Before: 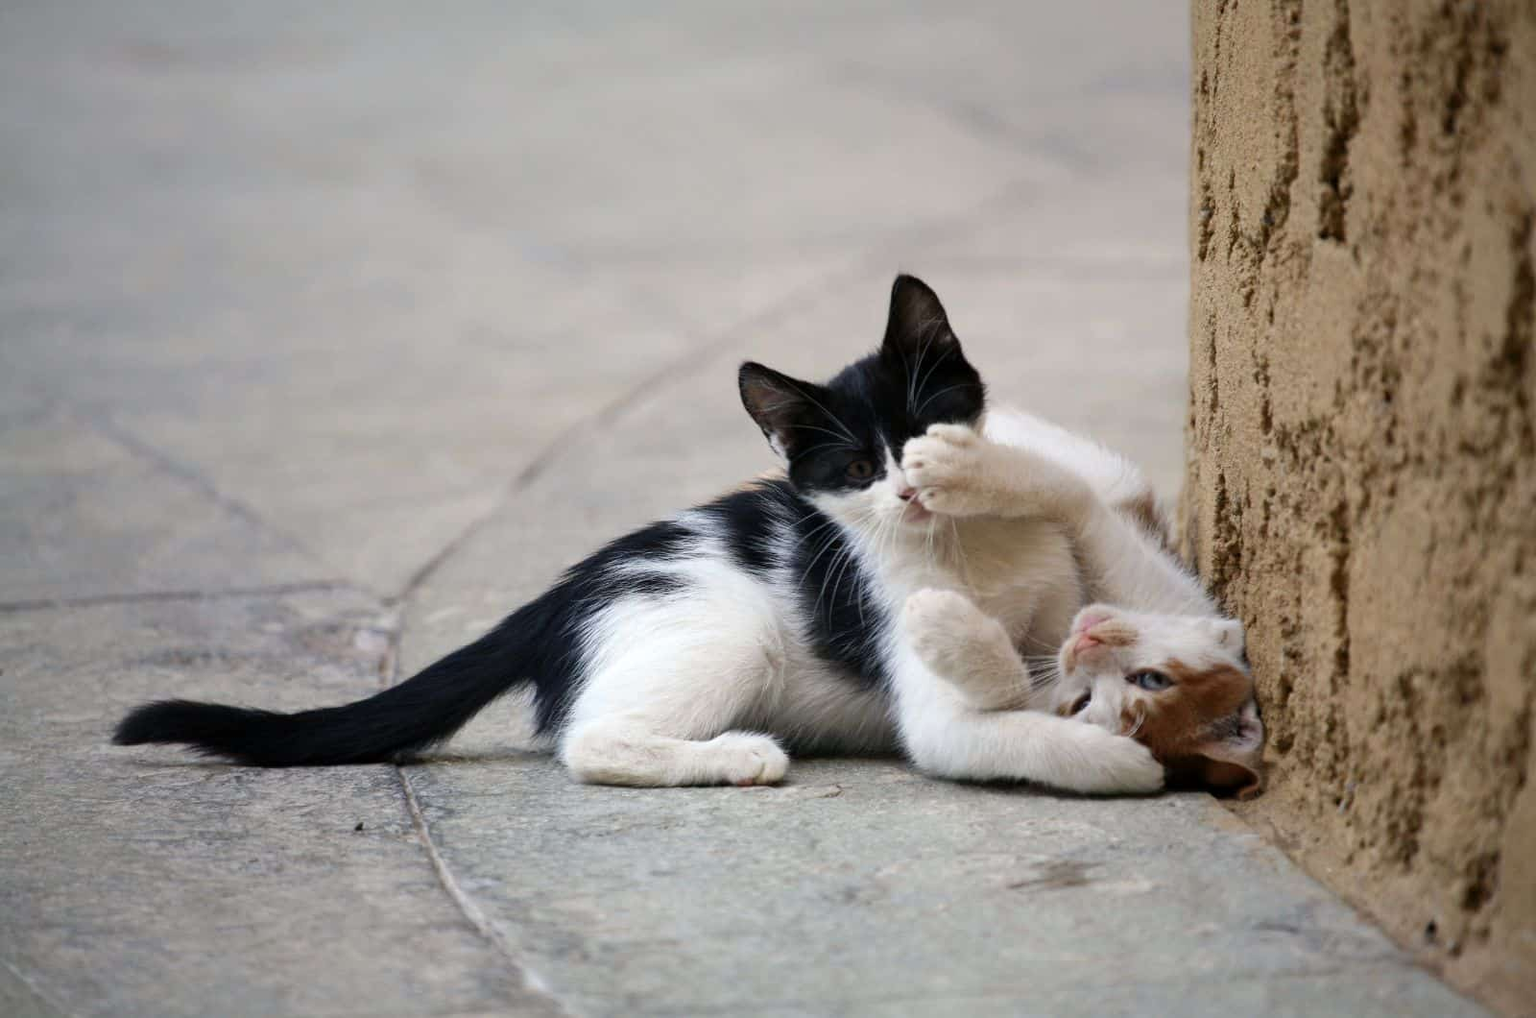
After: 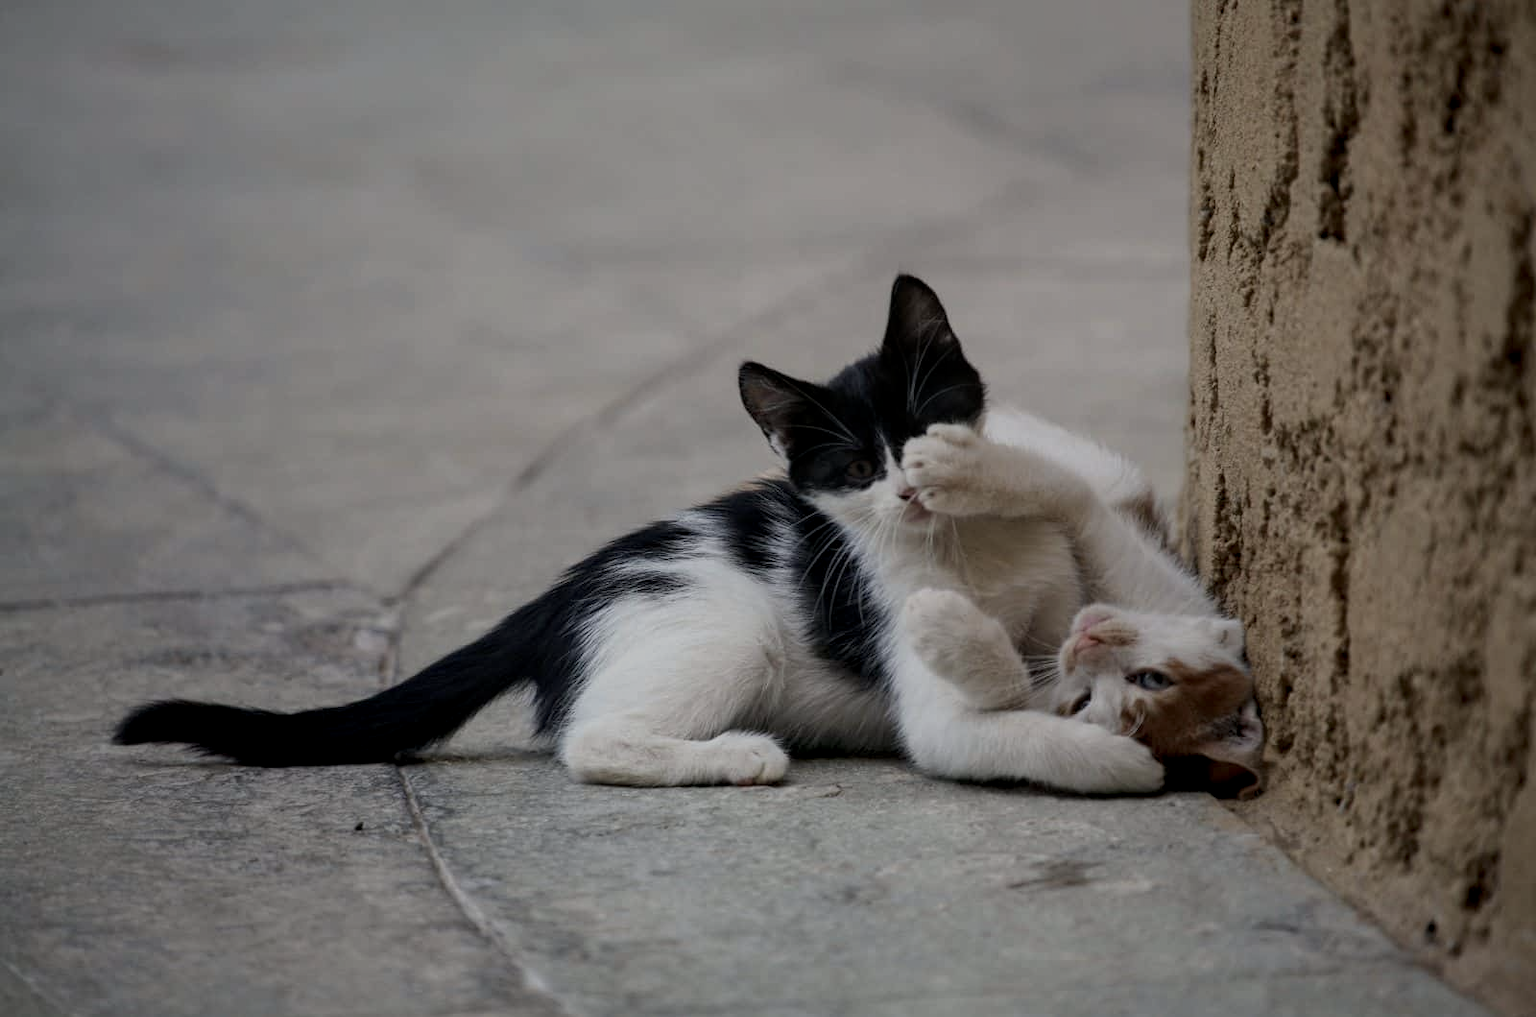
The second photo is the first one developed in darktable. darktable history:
color correction: highlights b* 0.064, saturation 0.798
exposure: exposure -0.955 EV, compensate highlight preservation false
local contrast: on, module defaults
